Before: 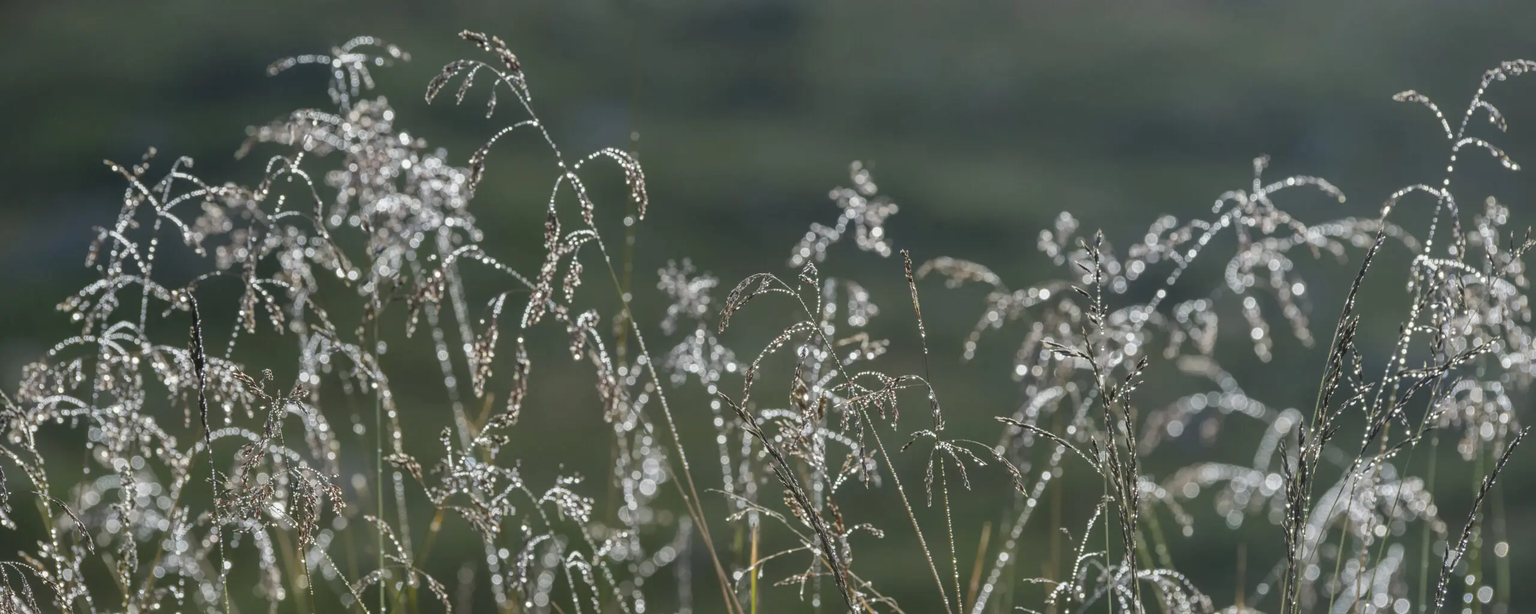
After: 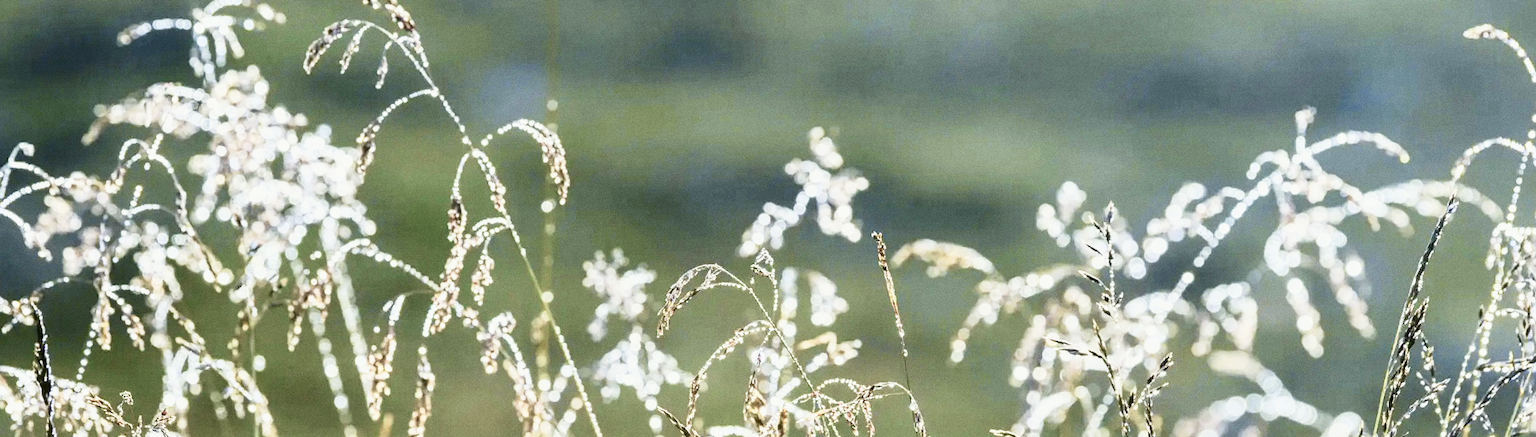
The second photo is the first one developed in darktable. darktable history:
grain: coarseness 0.09 ISO
rotate and perspective: rotation -1.32°, lens shift (horizontal) -0.031, crop left 0.015, crop right 0.985, crop top 0.047, crop bottom 0.982
crop and rotate: left 9.345%, top 7.22%, right 4.982%, bottom 32.331%
white balance: red 1.004, blue 1.024
tone curve: curves: ch0 [(0, 0.023) (0.087, 0.065) (0.184, 0.168) (0.45, 0.54) (0.57, 0.683) (0.706, 0.841) (0.877, 0.948) (1, 0.984)]; ch1 [(0, 0) (0.388, 0.369) (0.447, 0.447) (0.505, 0.5) (0.534, 0.528) (0.57, 0.571) (0.592, 0.602) (0.644, 0.663) (1, 1)]; ch2 [(0, 0) (0.314, 0.223) (0.427, 0.405) (0.492, 0.496) (0.524, 0.547) (0.534, 0.57) (0.583, 0.605) (0.673, 0.667) (1, 1)], color space Lab, independent channels, preserve colors none
base curve: curves: ch0 [(0, 0) (0.007, 0.004) (0.027, 0.03) (0.046, 0.07) (0.207, 0.54) (0.442, 0.872) (0.673, 0.972) (1, 1)], preserve colors none
